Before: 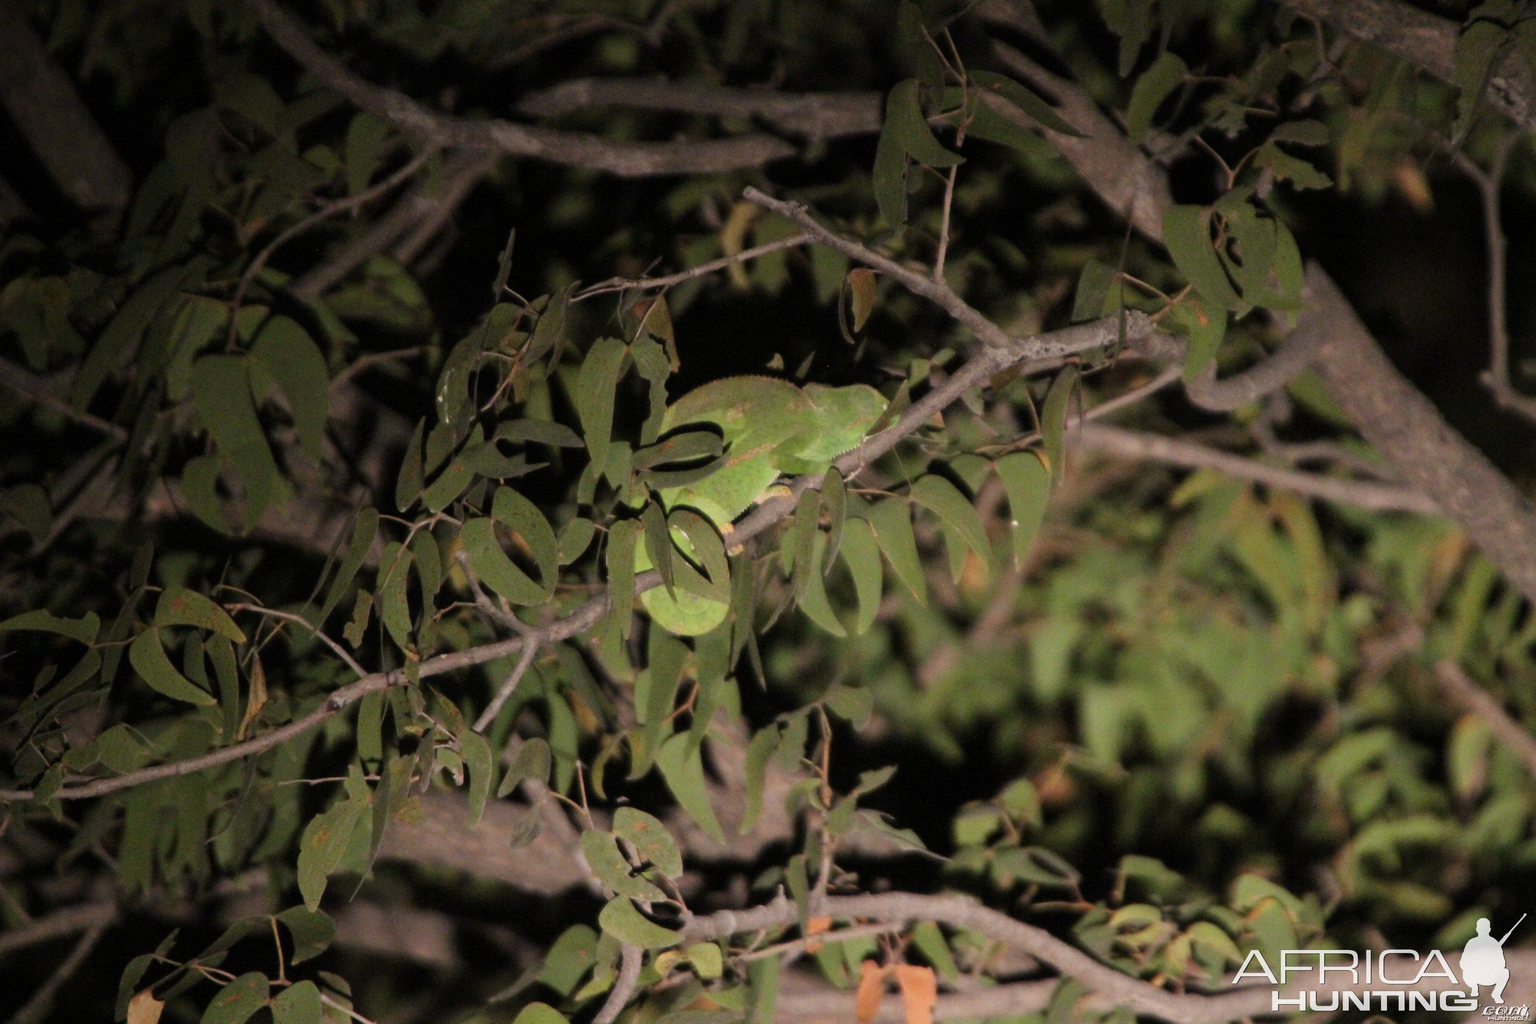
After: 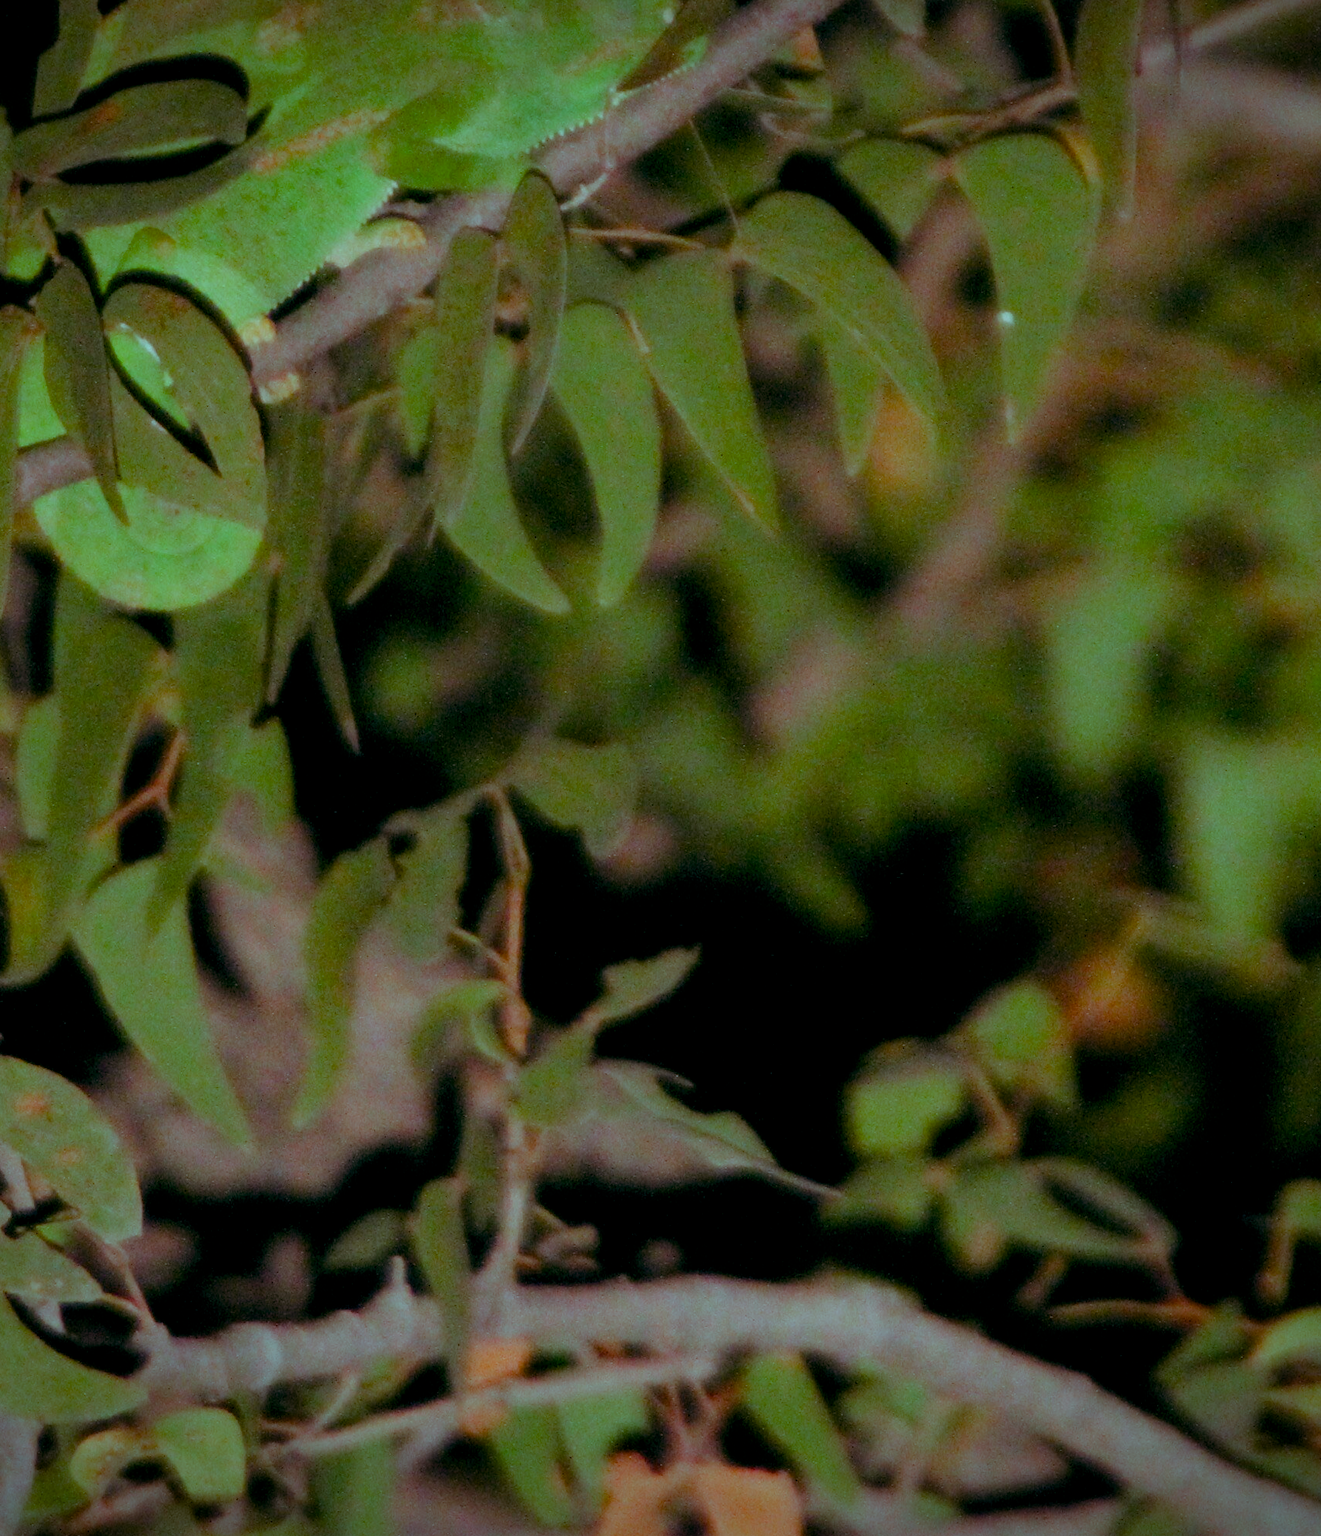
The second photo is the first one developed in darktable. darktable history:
crop: left 40.878%, top 39.176%, right 25.993%, bottom 3.081%
color balance rgb: shadows lift › luminance -7.7%, shadows lift › chroma 2.13%, shadows lift › hue 165.27°, power › luminance -7.77%, power › chroma 1.34%, power › hue 330.55°, highlights gain › luminance -33.33%, highlights gain › chroma 5.68%, highlights gain › hue 217.2°, global offset › luminance -0.33%, global offset › chroma 0.11%, global offset › hue 165.27°, perceptual saturation grading › global saturation 27.72%, perceptual saturation grading › highlights -25%, perceptual saturation grading › mid-tones 25%, perceptual saturation grading › shadows 50%
vignetting: fall-off start 97.23%, saturation -0.024, center (-0.033, -0.042), width/height ratio 1.179, unbound false
